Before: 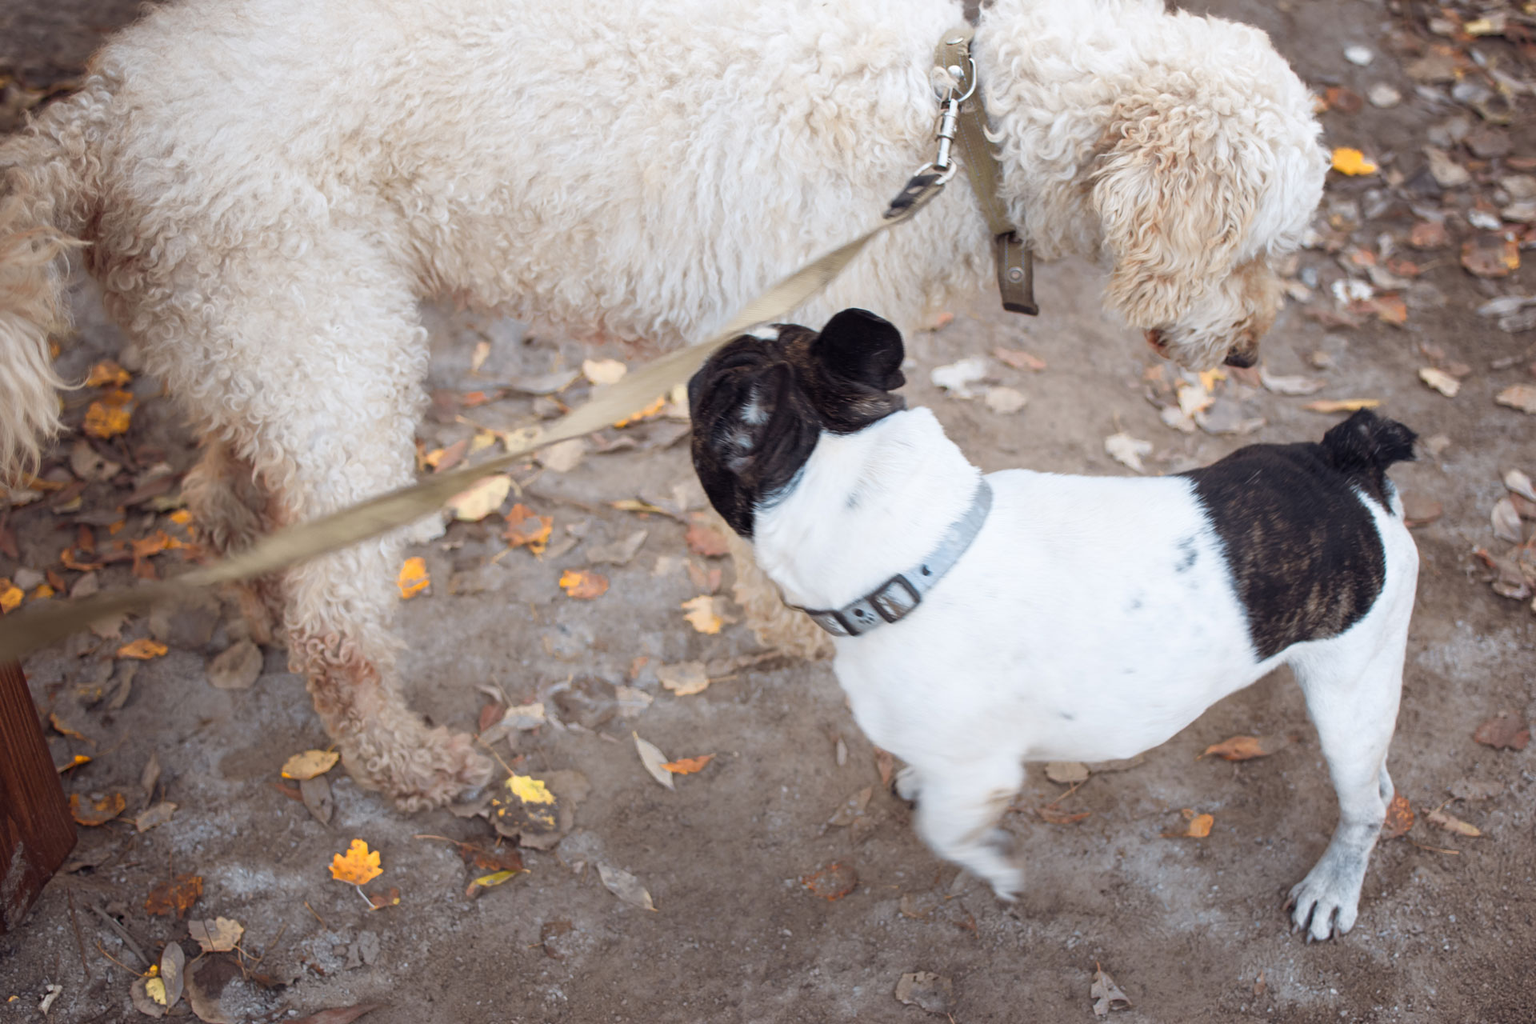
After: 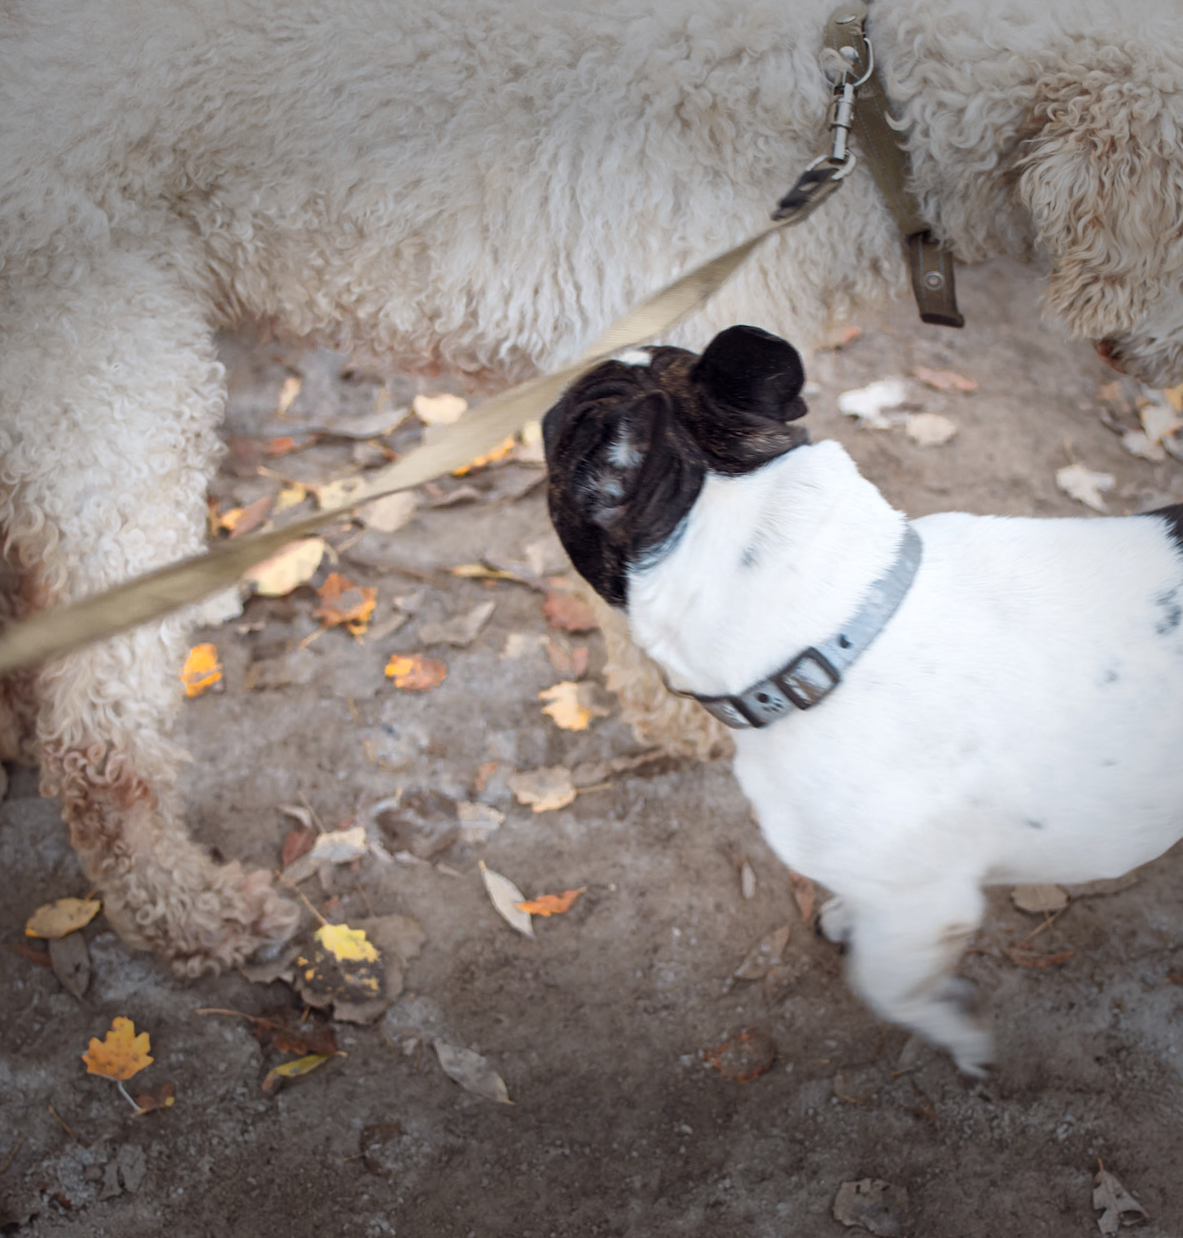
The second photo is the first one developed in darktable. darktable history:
local contrast: mode bilateral grid, contrast 20, coarseness 50, detail 132%, midtone range 0.2
rotate and perspective: rotation -1.68°, lens shift (vertical) -0.146, crop left 0.049, crop right 0.912, crop top 0.032, crop bottom 0.96
vignetting: fall-off start 70.97%, brightness -0.584, saturation -0.118, width/height ratio 1.333
crop and rotate: left 15.055%, right 18.278%
